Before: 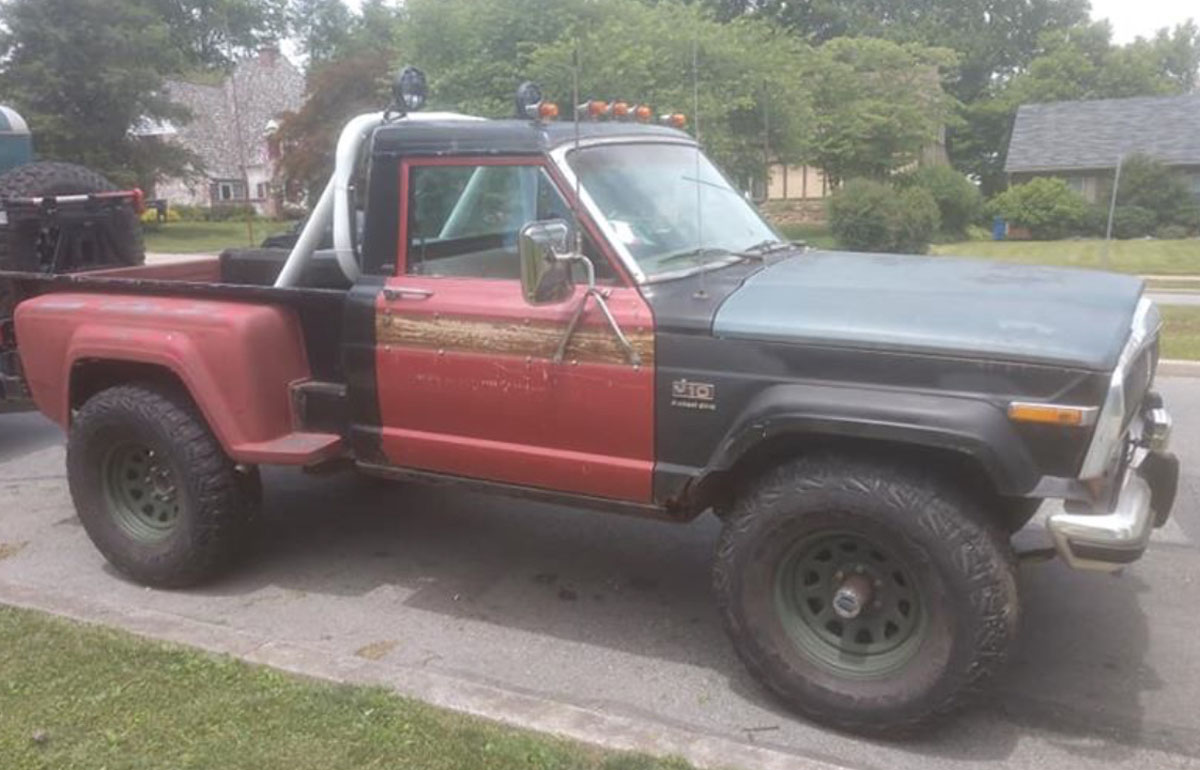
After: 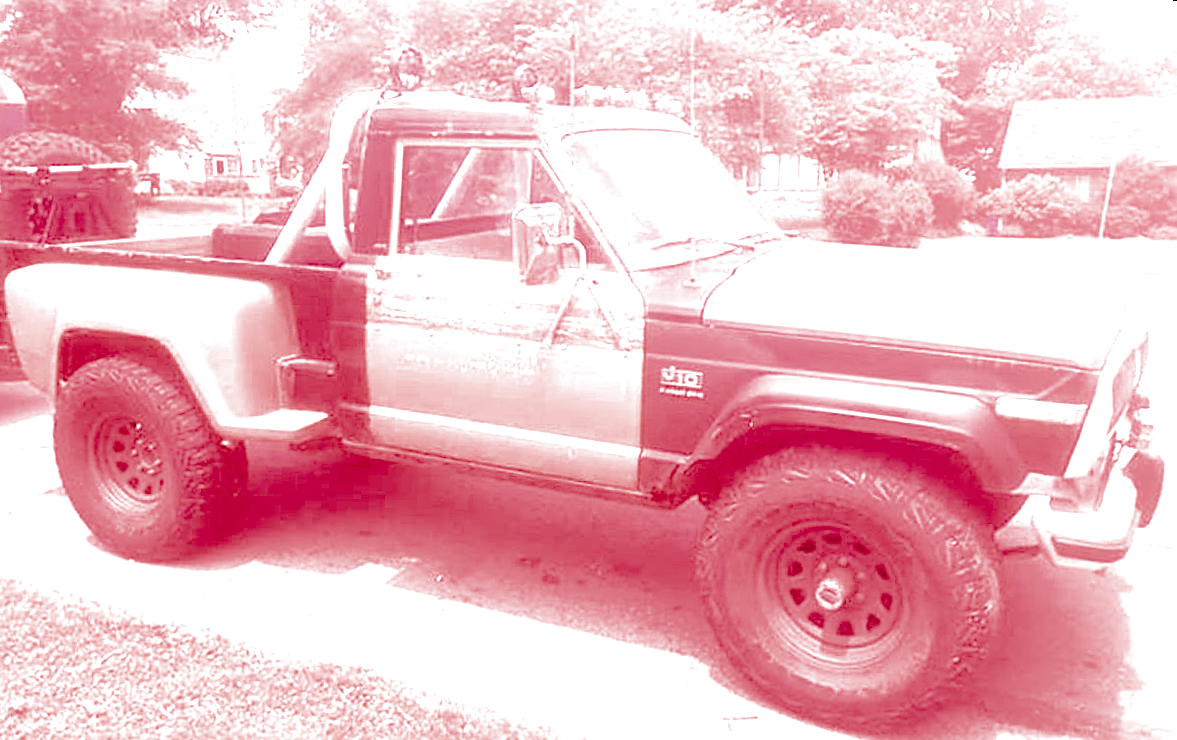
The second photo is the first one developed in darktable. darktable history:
filmic rgb: black relative exposure -7.65 EV, white relative exposure 4.56 EV, hardness 3.61
rotate and perspective: rotation 1.57°, crop left 0.018, crop right 0.982, crop top 0.039, crop bottom 0.961
sharpen: on, module defaults
exposure: black level correction 0, exposure 1.2 EV, compensate highlight preservation false
shadows and highlights: radius 337.17, shadows 29.01, soften with gaussian
white balance: red 4.26, blue 1.802
